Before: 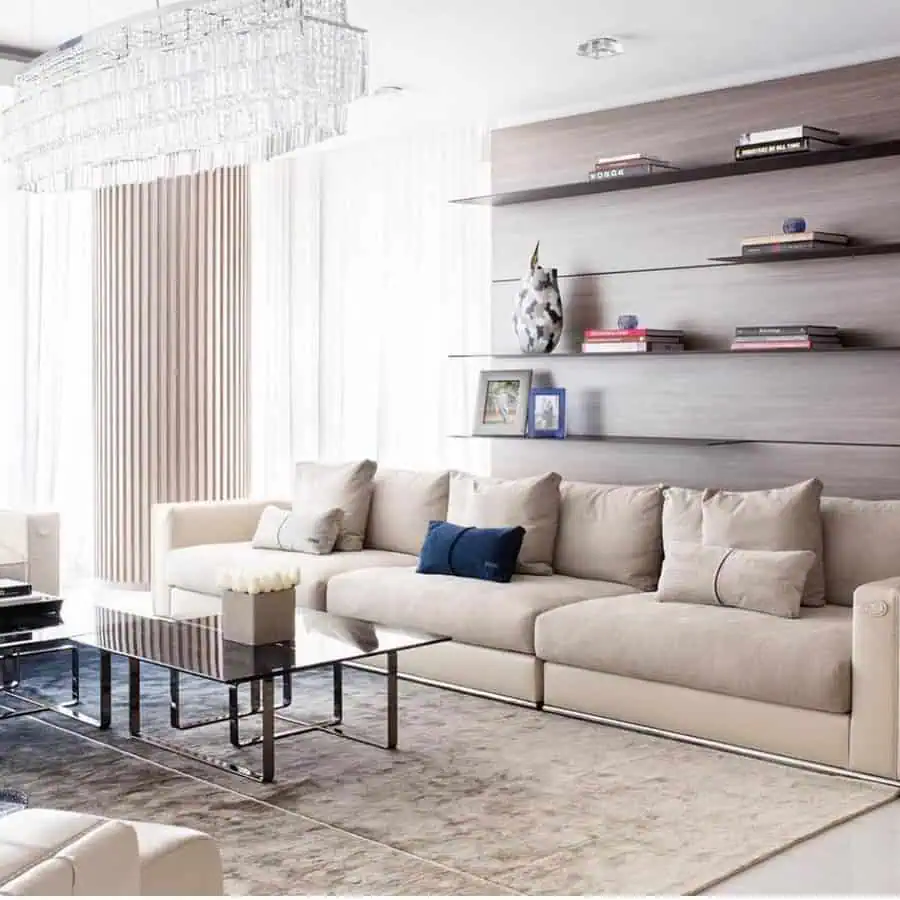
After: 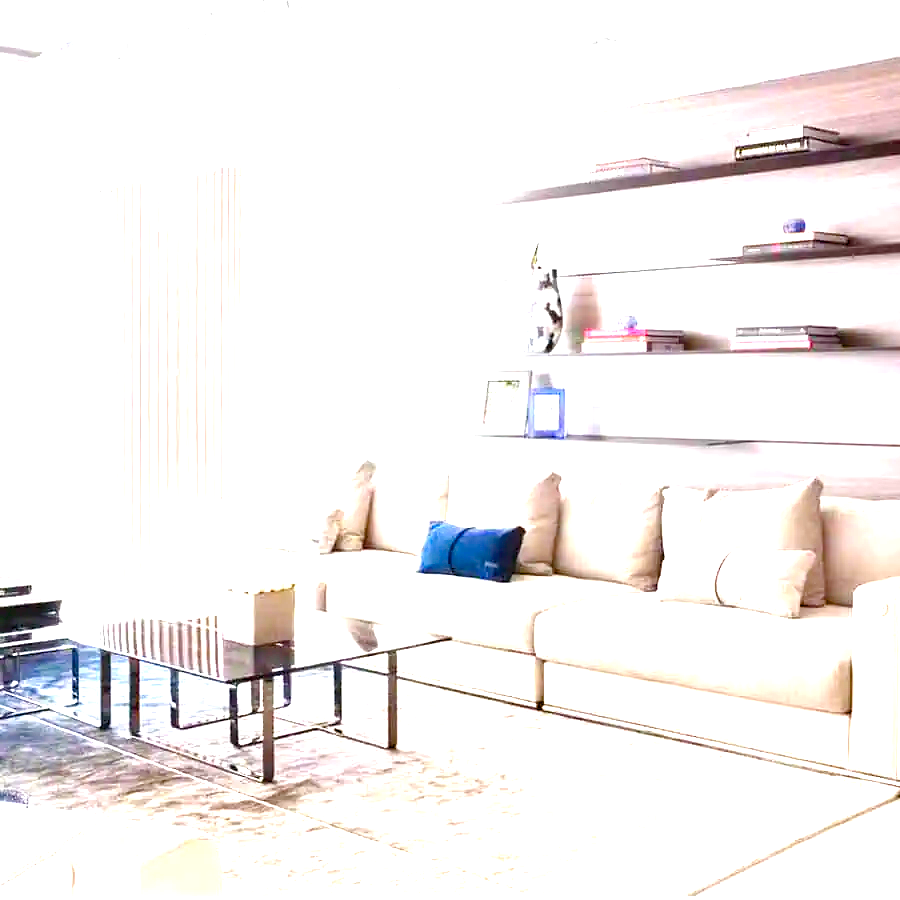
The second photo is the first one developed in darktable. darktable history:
exposure: exposure 2.019 EV, compensate highlight preservation false
color balance rgb: power › hue 330.03°, linear chroma grading › global chroma 8.833%, perceptual saturation grading › global saturation 34.808%, perceptual saturation grading › highlights -24.726%, perceptual saturation grading › shadows 49.305%
